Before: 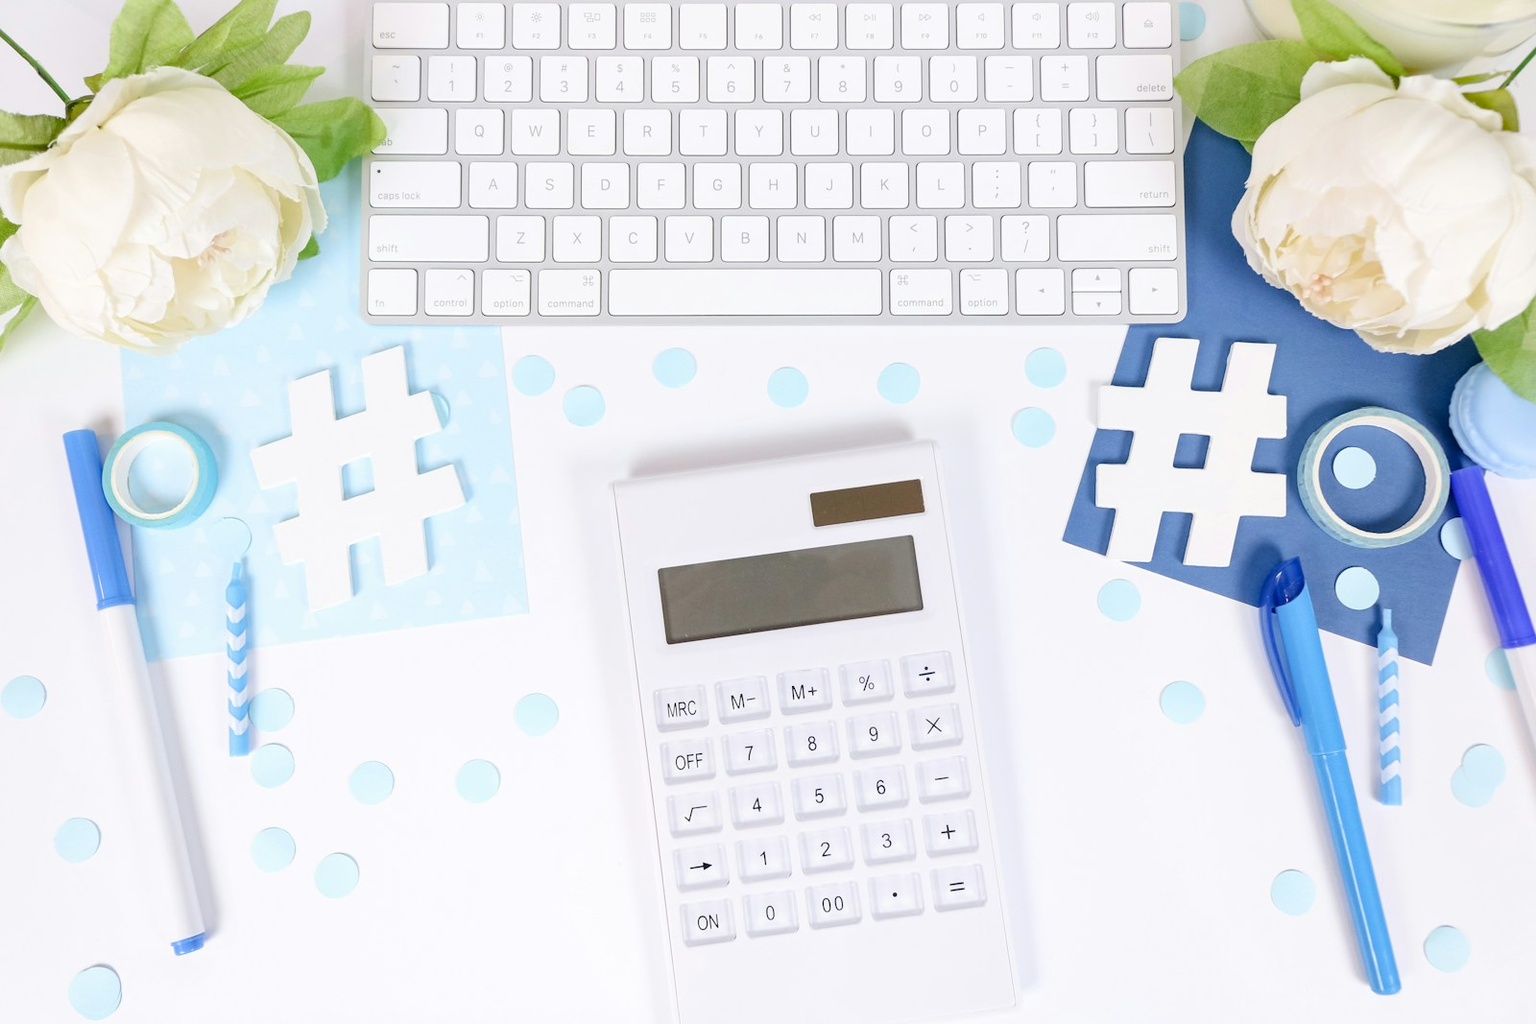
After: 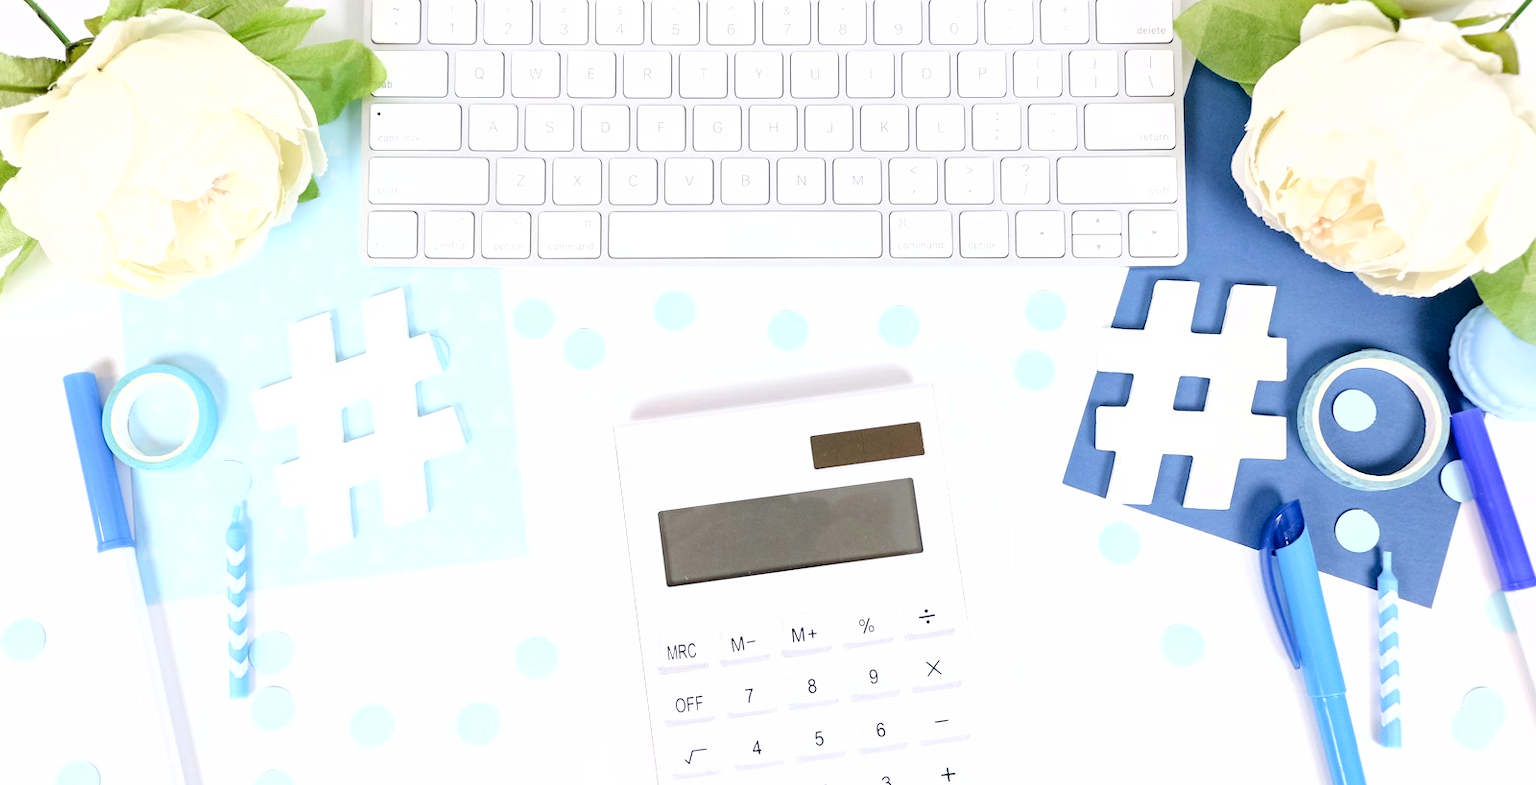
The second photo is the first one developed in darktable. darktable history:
tone equalizer: -8 EV -0.417 EV, -7 EV -0.389 EV, -6 EV -0.333 EV, -5 EV -0.222 EV, -3 EV 0.222 EV, -2 EV 0.333 EV, -1 EV 0.389 EV, +0 EV 0.417 EV, edges refinement/feathering 500, mask exposure compensation -1.57 EV, preserve details no
crop: top 5.667%, bottom 17.637%
fill light: exposure -2 EV, width 8.6
exposure: black level correction -0.003, exposure 0.04 EV, compensate highlight preservation false
